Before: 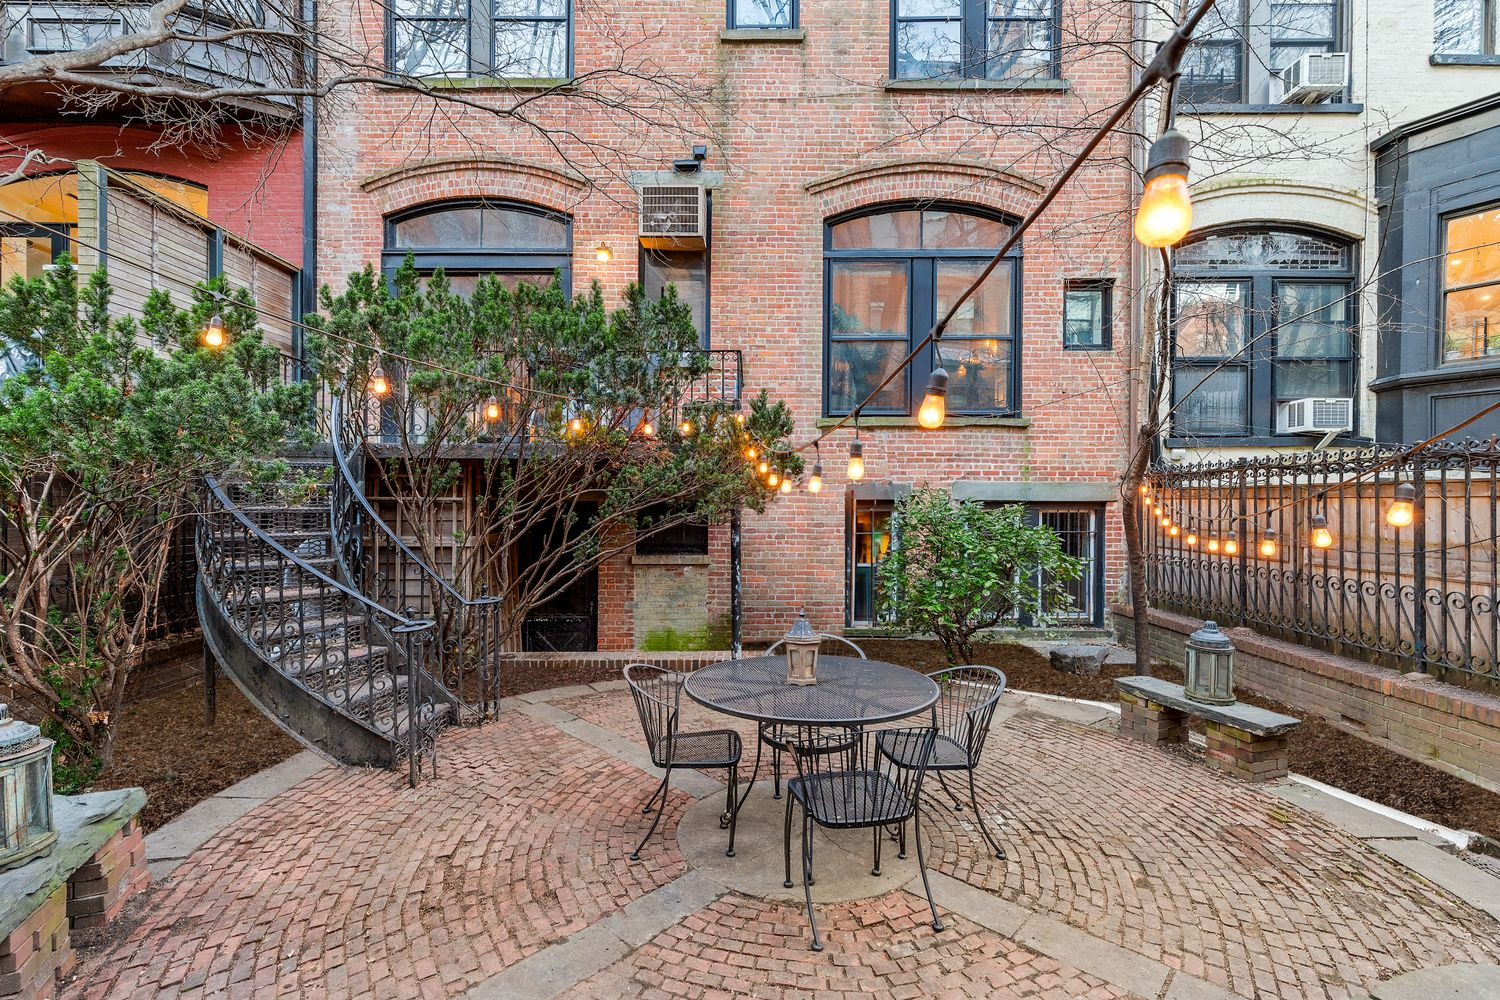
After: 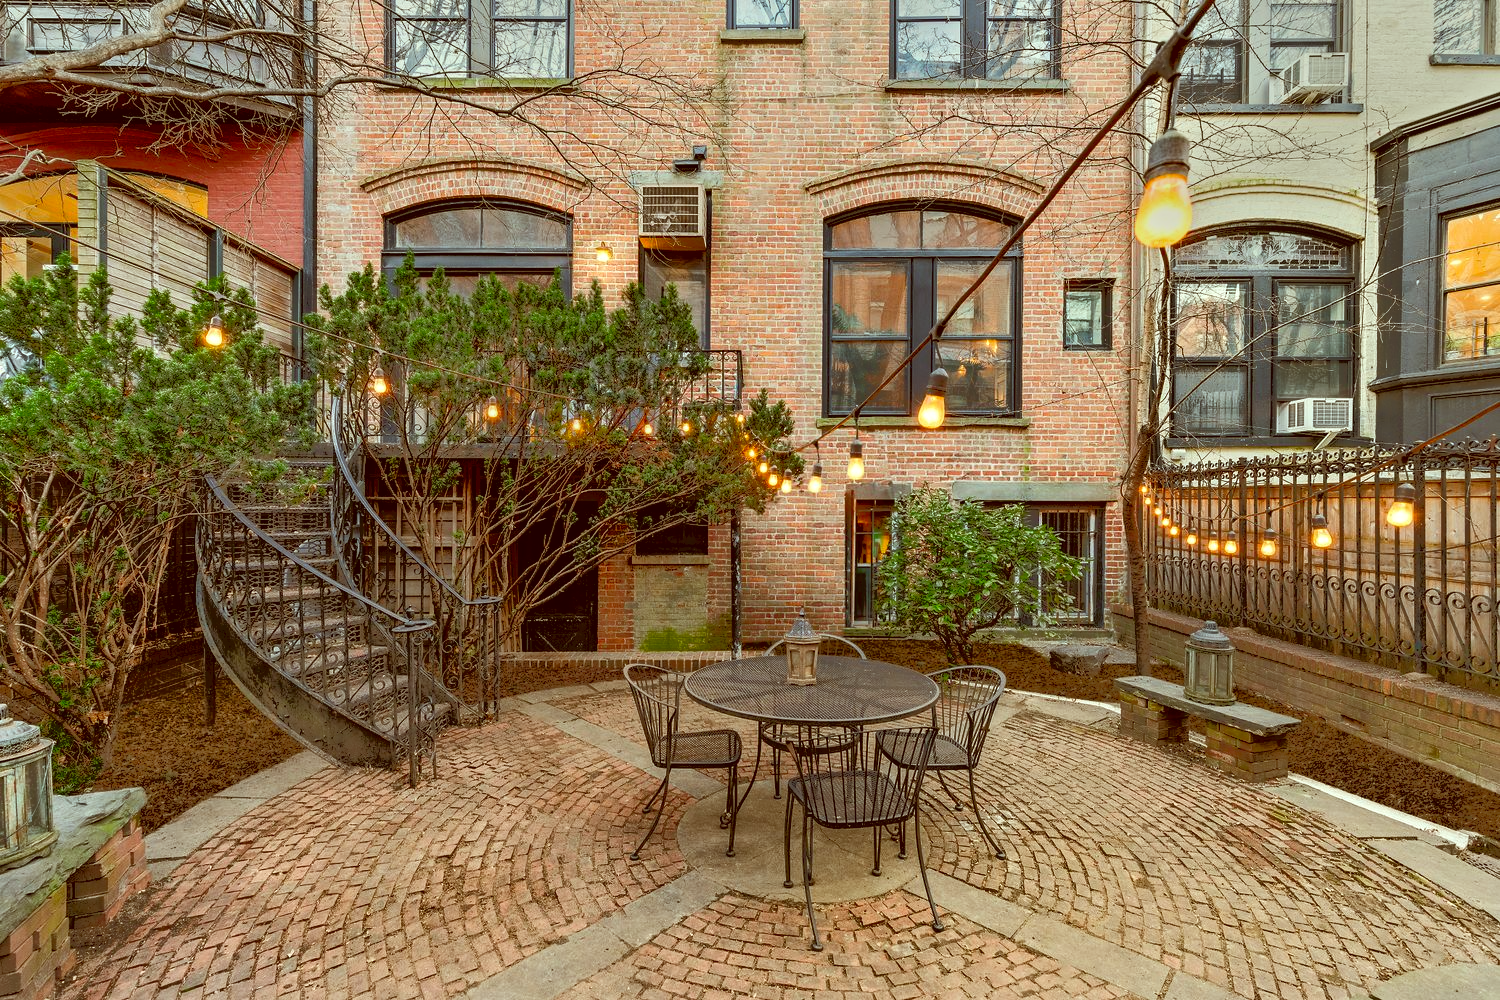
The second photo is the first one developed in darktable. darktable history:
color correction: highlights a* -5.96, highlights b* 9.56, shadows a* 10.32, shadows b* 23.91
contrast brightness saturation: contrast 0.032, brightness -0.041
tone equalizer: -7 EV -0.631 EV, -6 EV 1.02 EV, -5 EV -0.478 EV, -4 EV 0.442 EV, -3 EV 0.442 EV, -2 EV 0.153 EV, -1 EV -0.132 EV, +0 EV -0.419 EV
